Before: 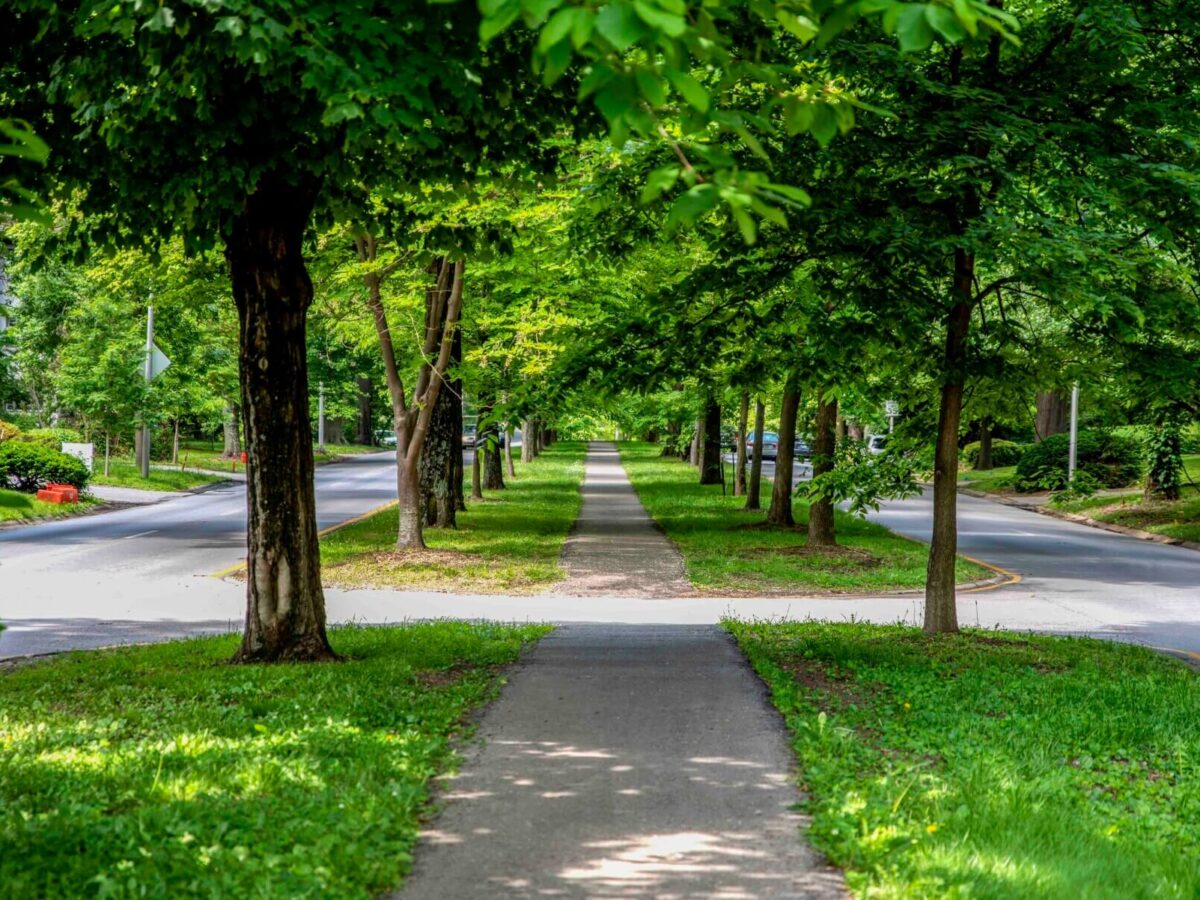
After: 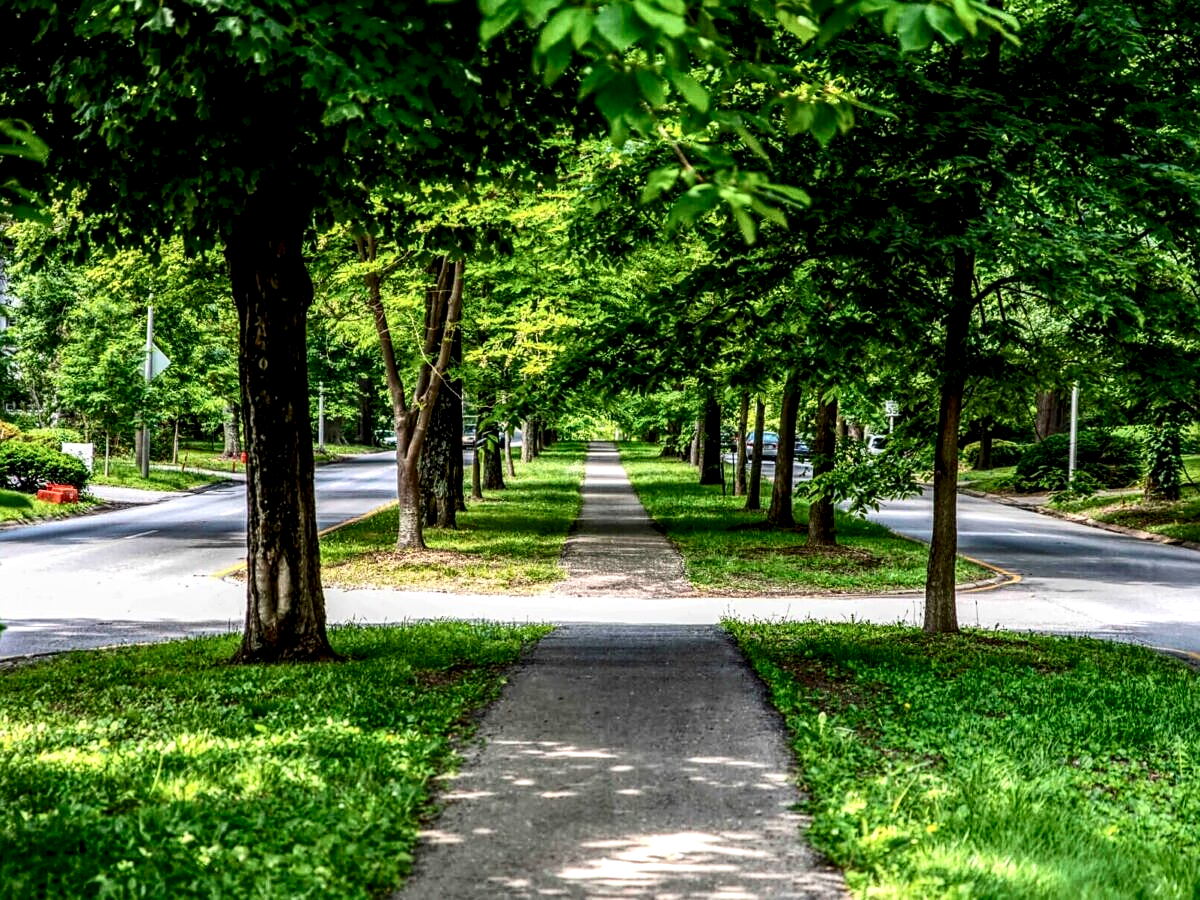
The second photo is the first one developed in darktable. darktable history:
sharpen: radius 1.458, amount 0.398, threshold 1.271
contrast brightness saturation: contrast 0.28
local contrast: highlights 100%, shadows 100%, detail 200%, midtone range 0.2
